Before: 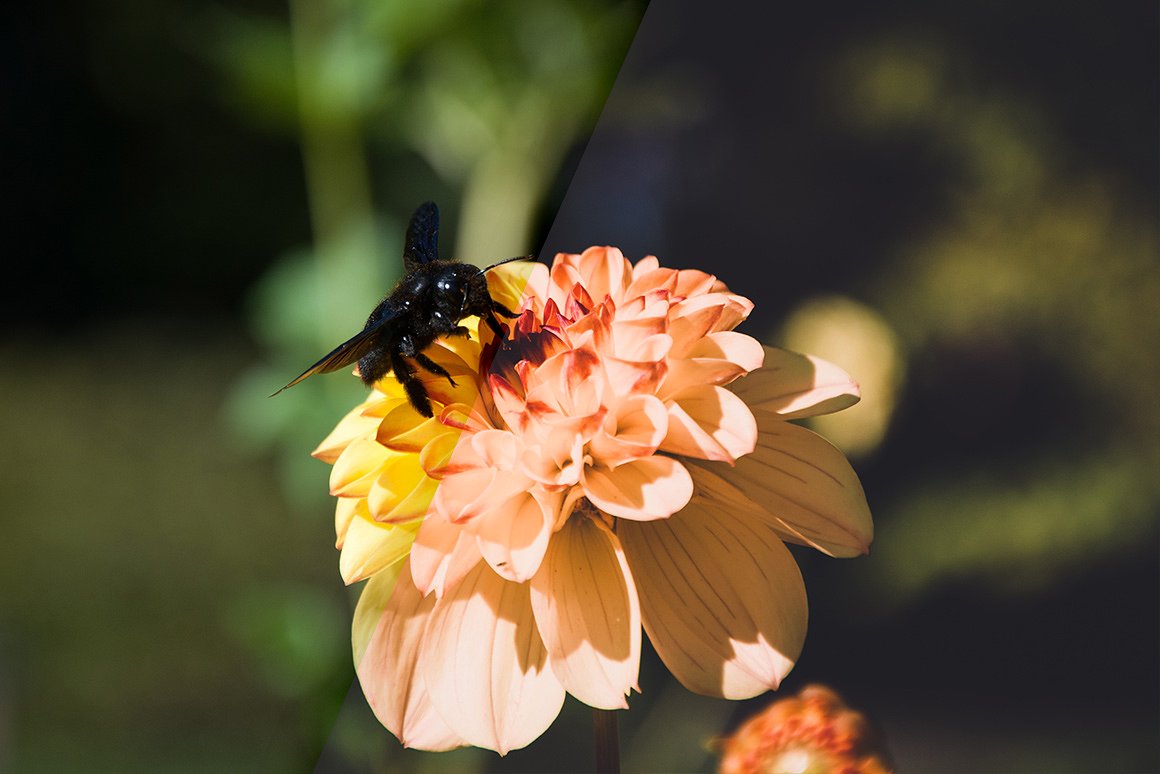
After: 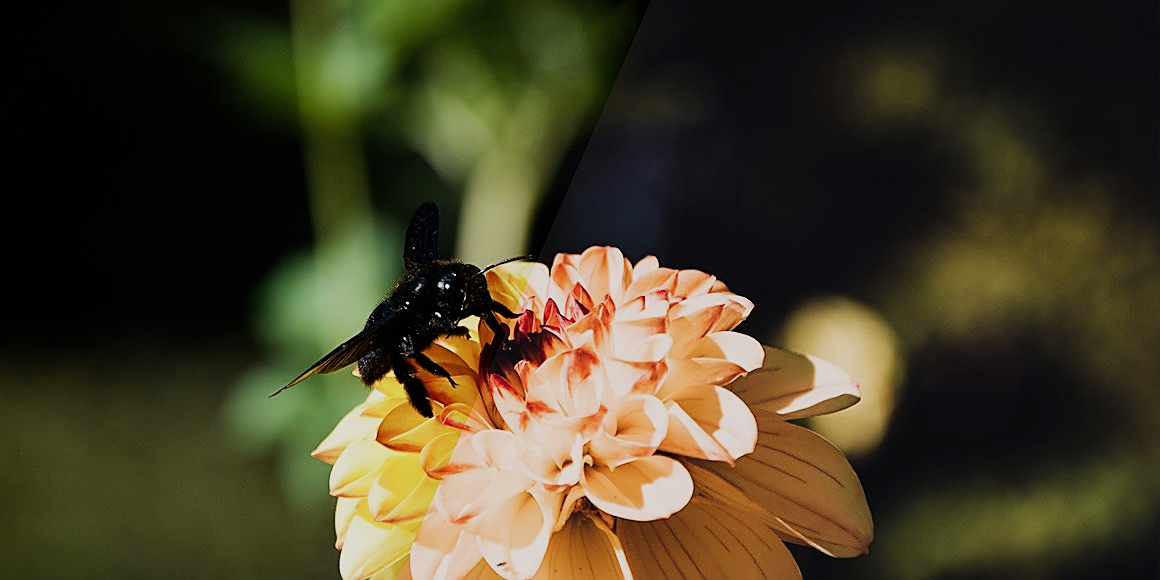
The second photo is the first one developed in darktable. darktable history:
crop: bottom 24.988%
sharpen: on, module defaults
sigmoid: contrast 1.6, skew -0.2, preserve hue 0%, red attenuation 0.1, red rotation 0.035, green attenuation 0.1, green rotation -0.017, blue attenuation 0.15, blue rotation -0.052, base primaries Rec2020
contrast brightness saturation: saturation -0.1
